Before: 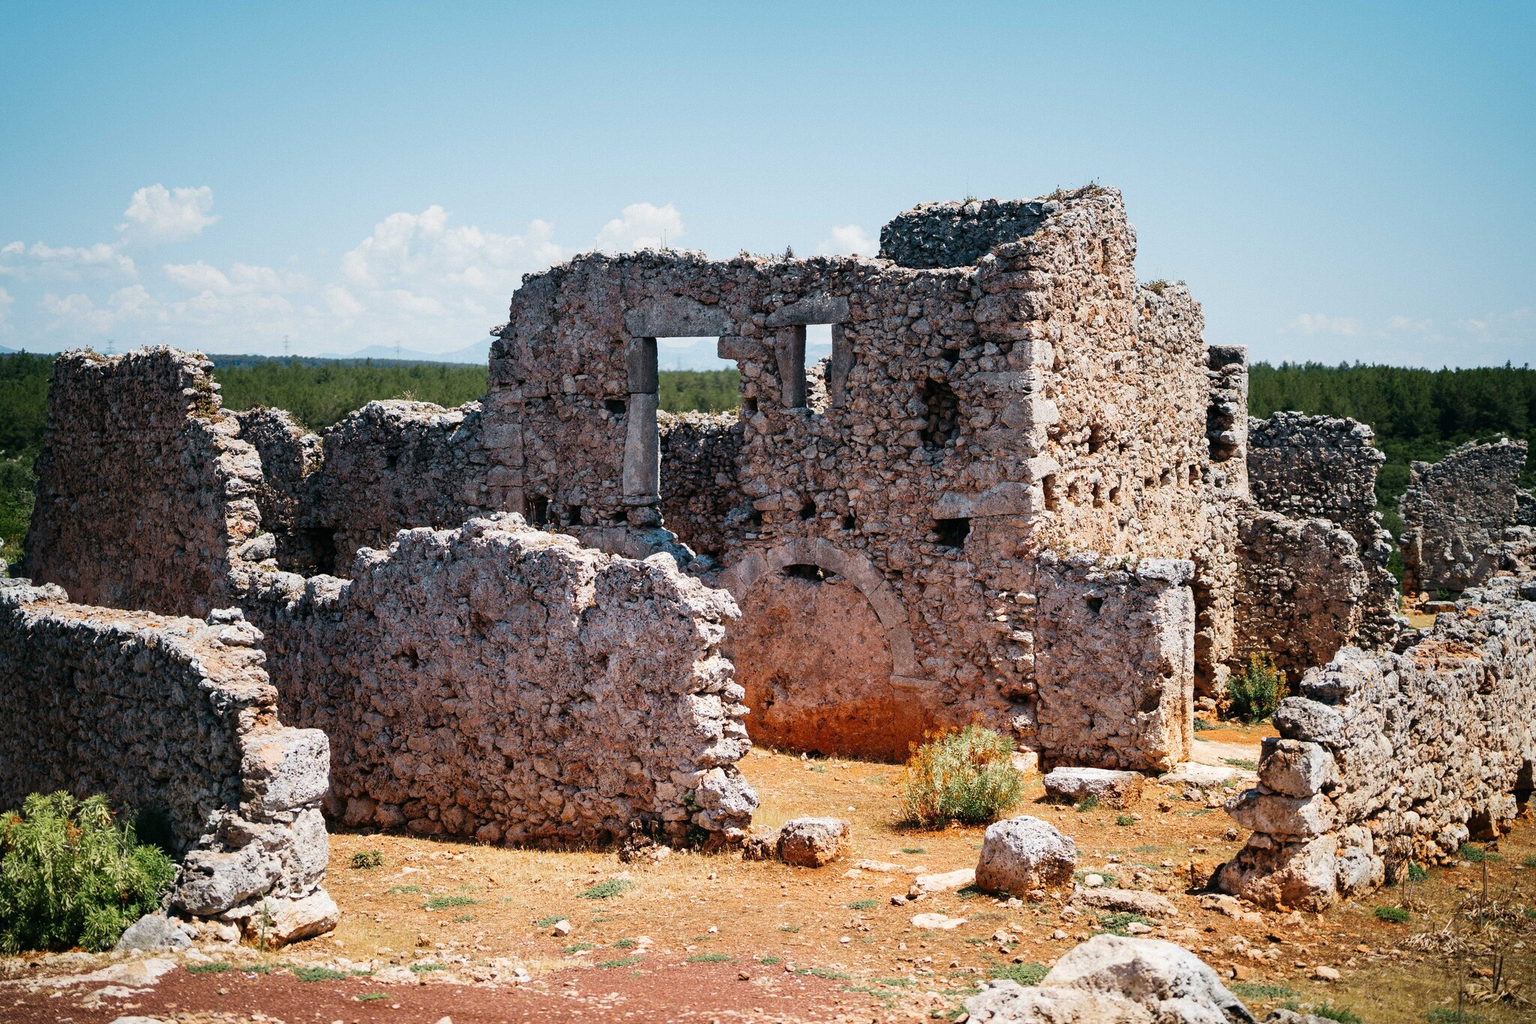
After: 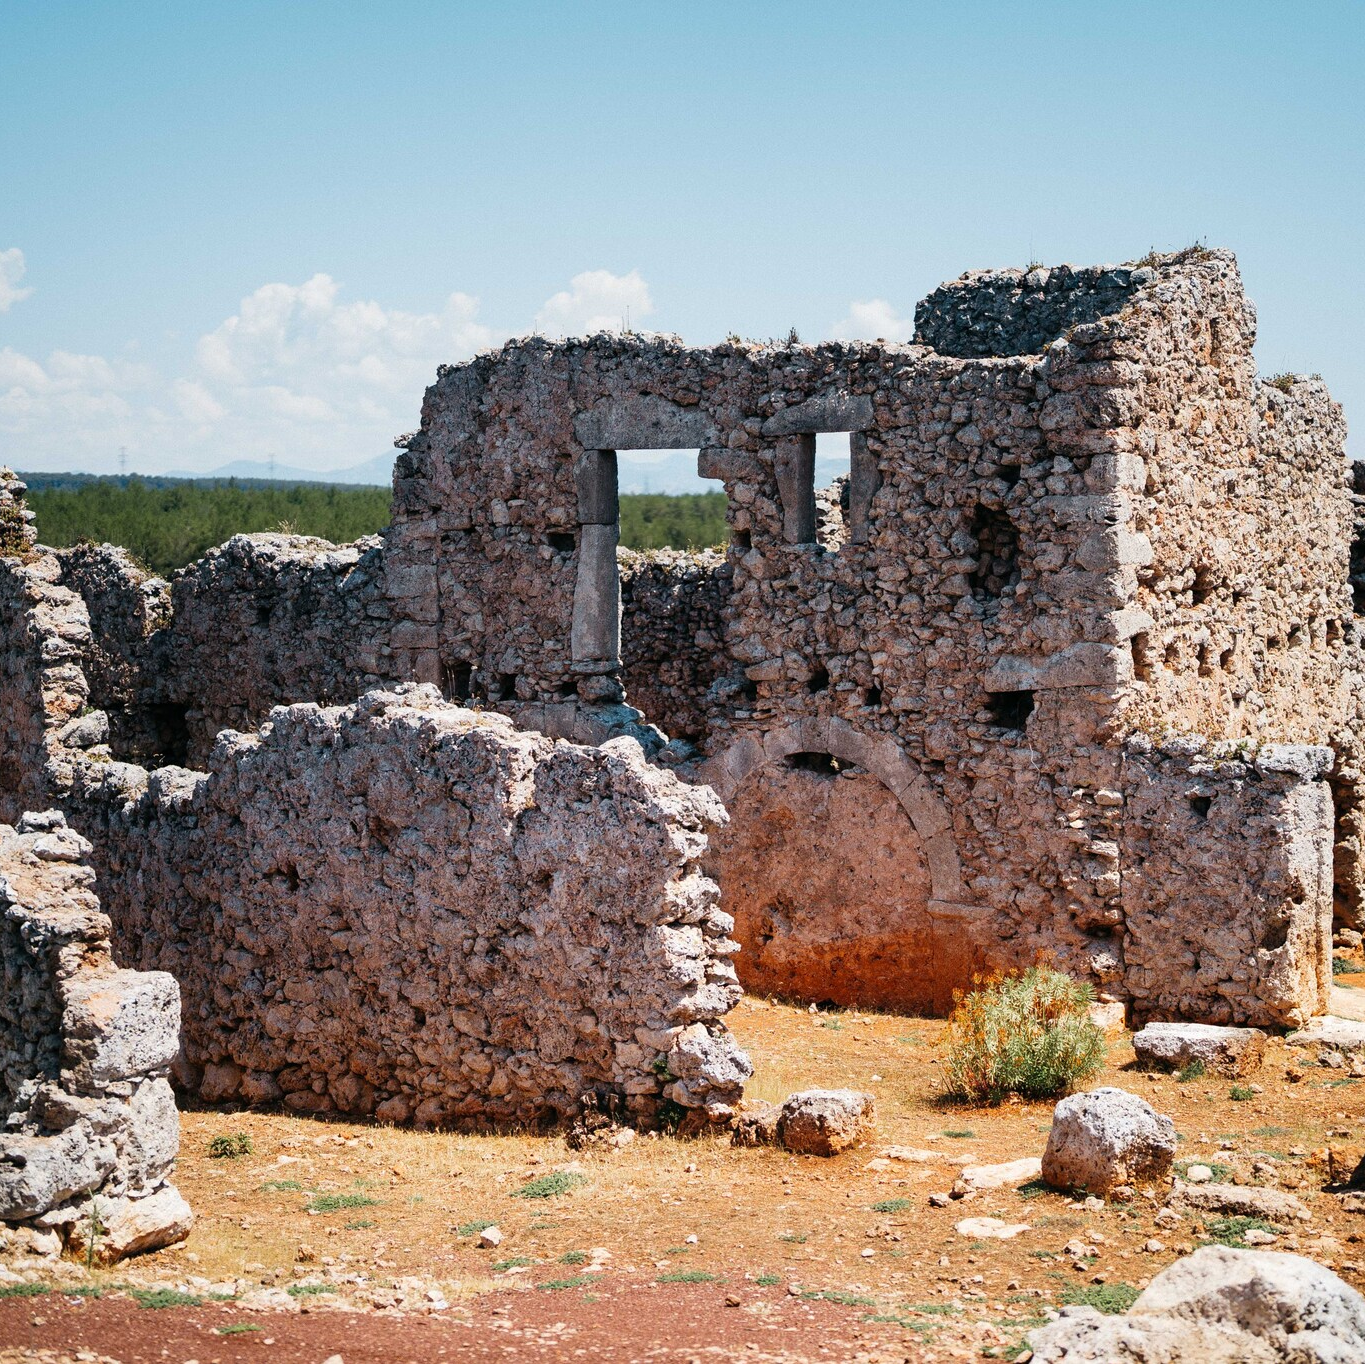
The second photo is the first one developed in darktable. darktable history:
crop and rotate: left 12.678%, right 20.633%
